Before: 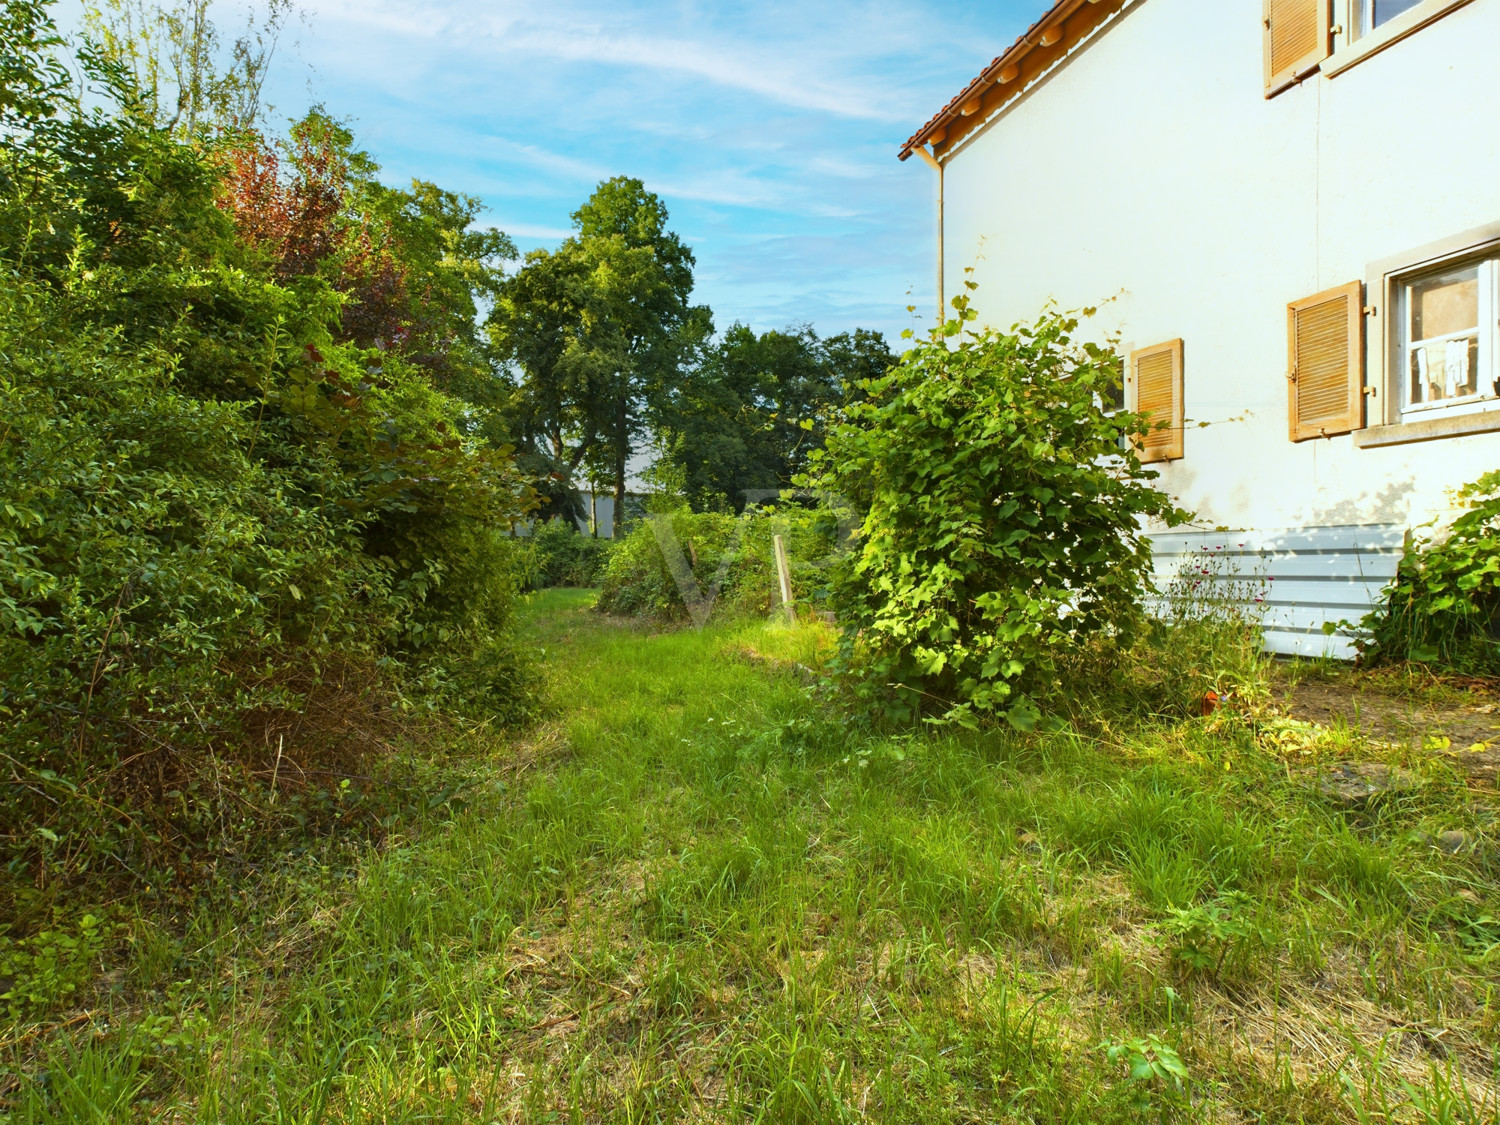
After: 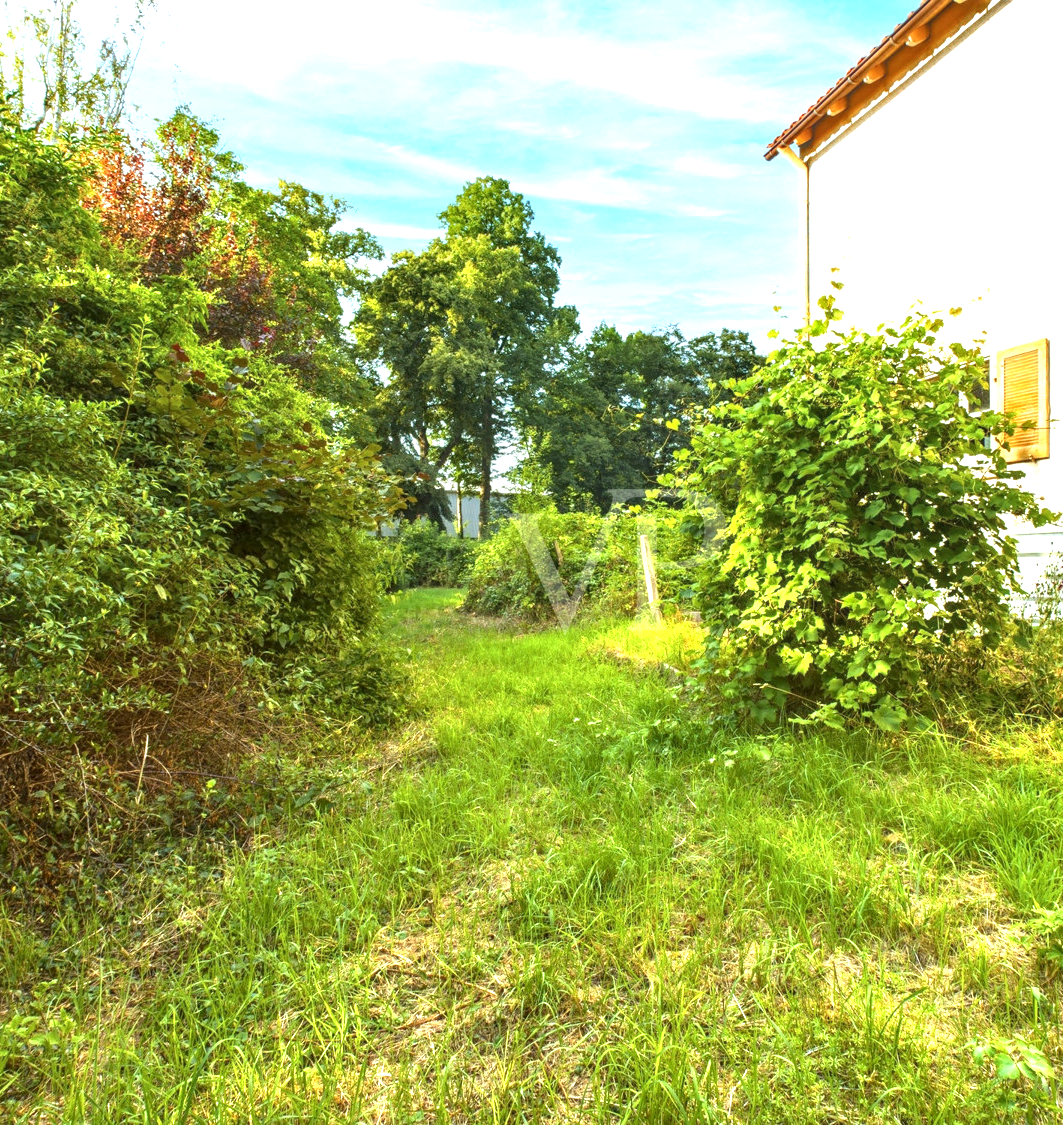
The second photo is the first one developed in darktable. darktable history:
exposure: black level correction 0, exposure 1.096 EV, compensate highlight preservation false
local contrast: on, module defaults
crop and rotate: left 8.943%, right 20.175%
